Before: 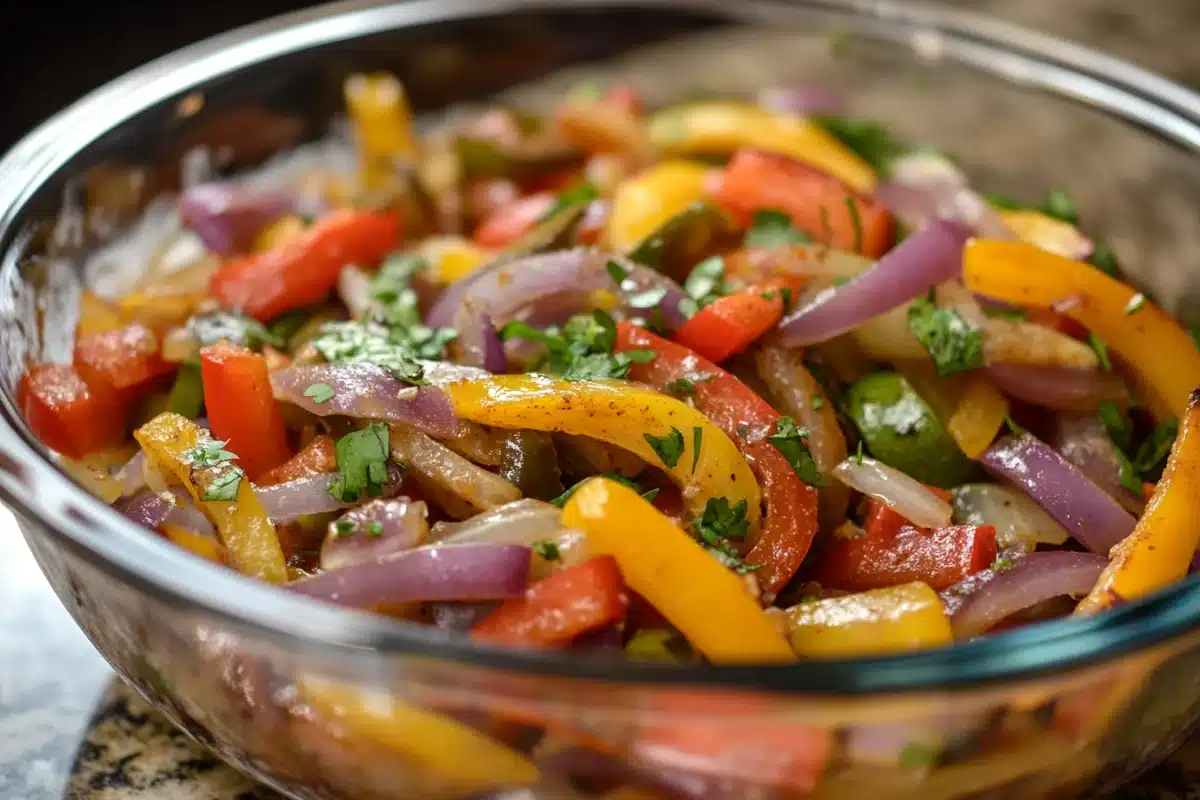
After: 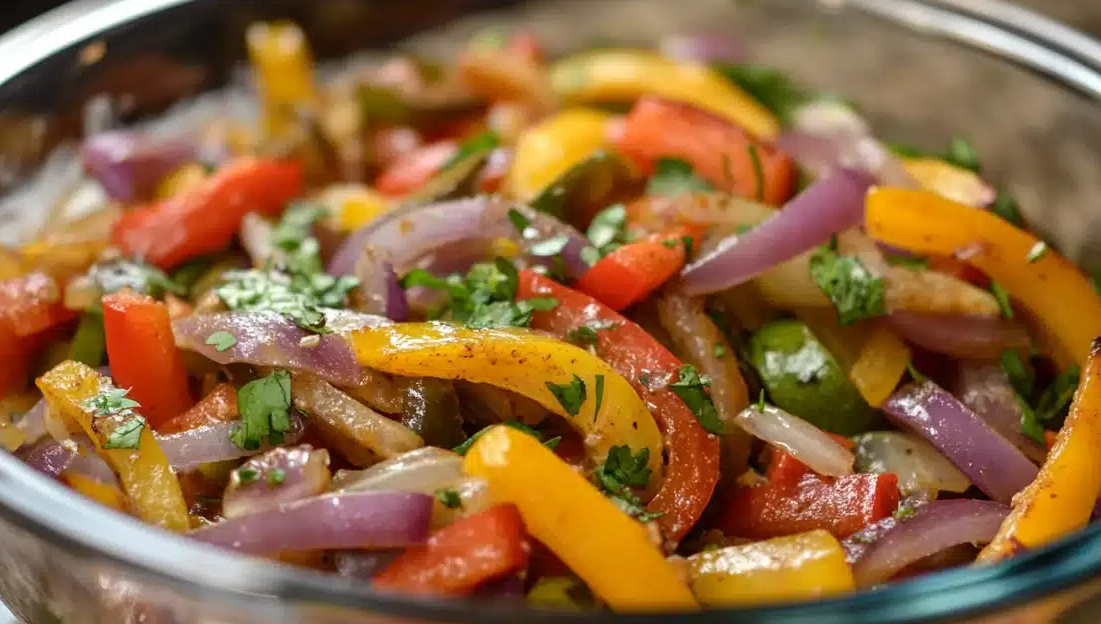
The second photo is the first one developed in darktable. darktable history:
crop: left 8.181%, top 6.576%, bottom 15.374%
